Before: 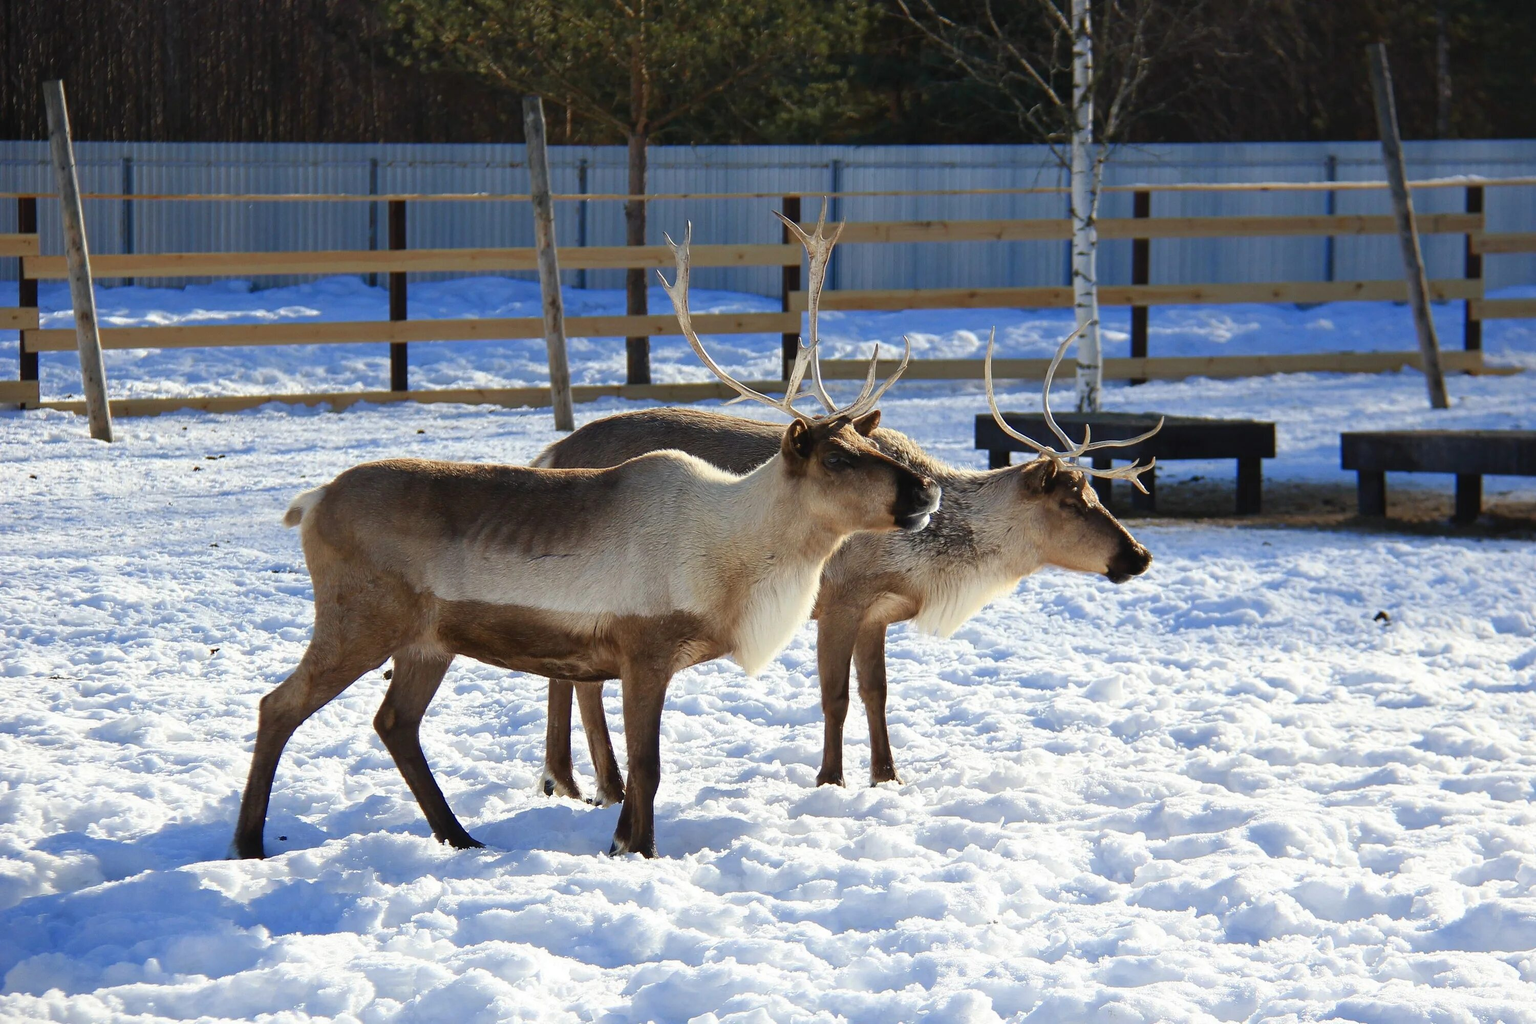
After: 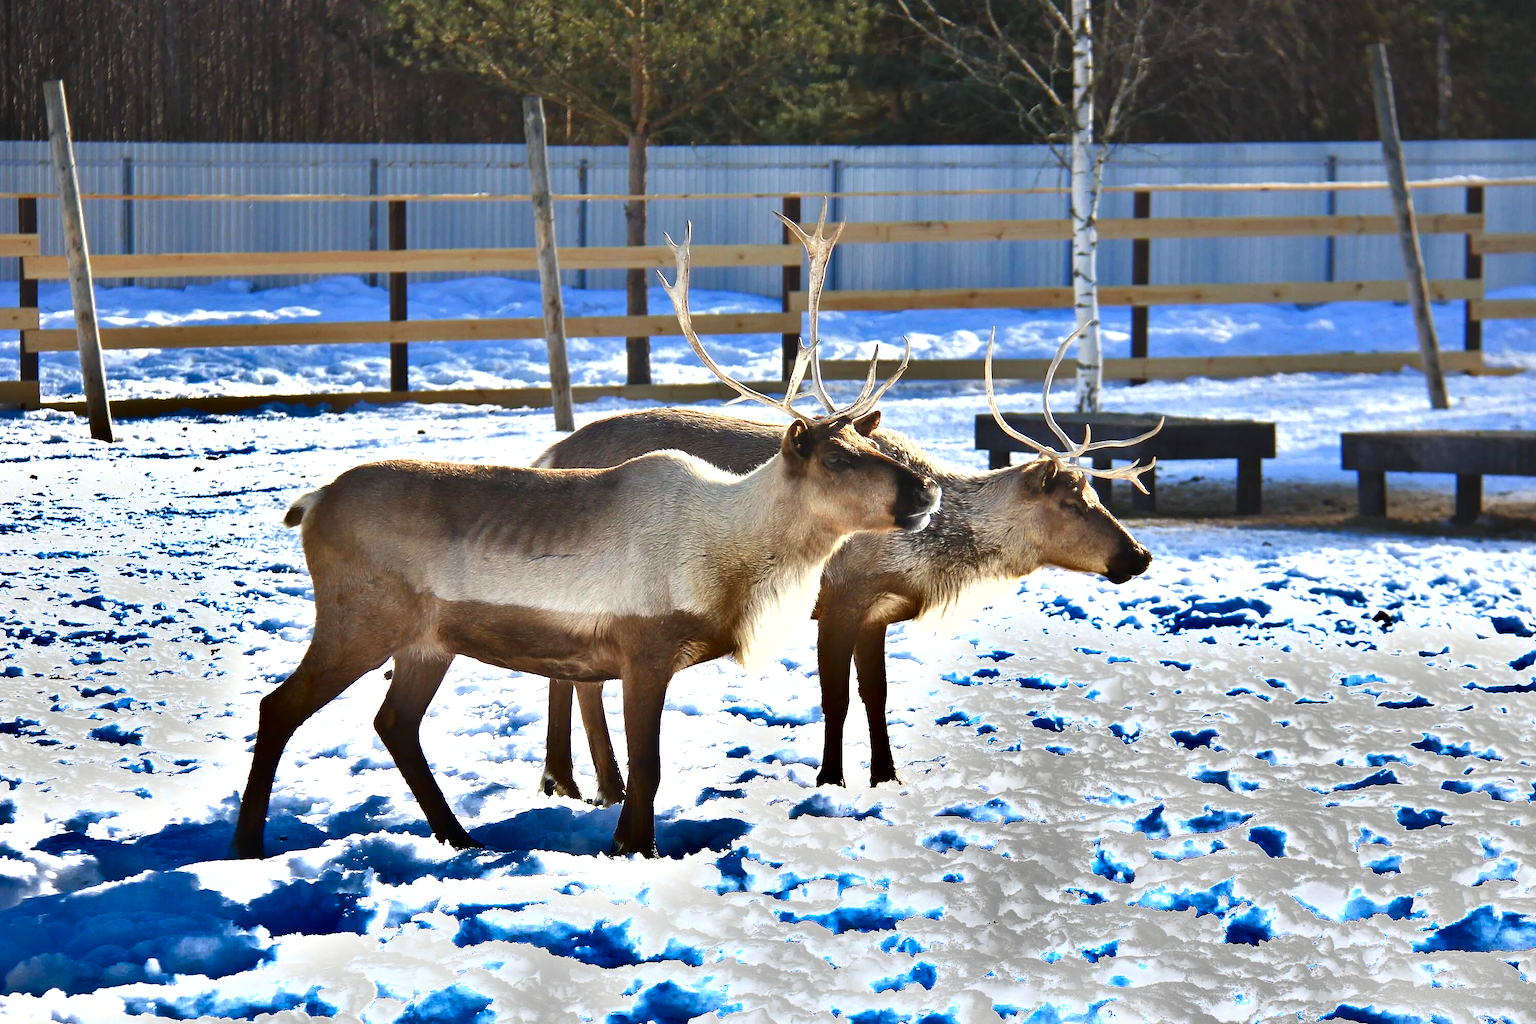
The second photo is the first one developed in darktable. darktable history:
exposure: black level correction 0, exposure 1 EV, compensate highlight preservation false
shadows and highlights: shadows 24.54, highlights -79.72, soften with gaussian
